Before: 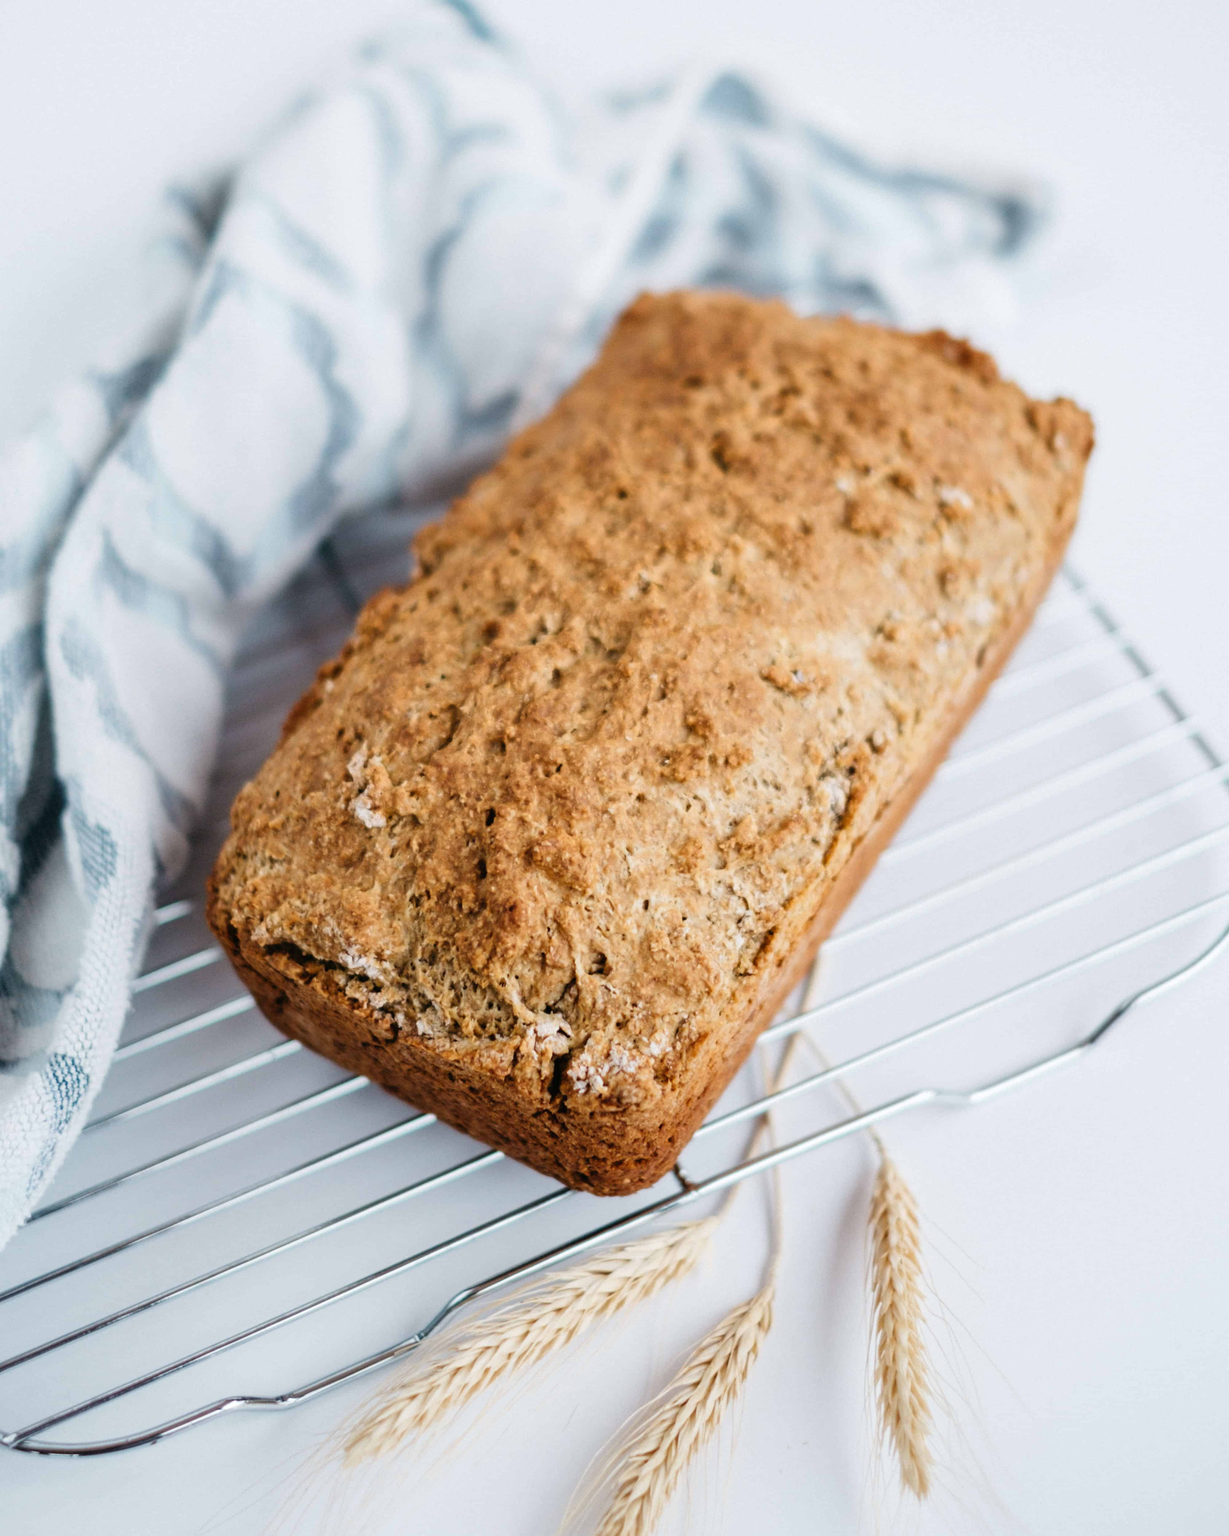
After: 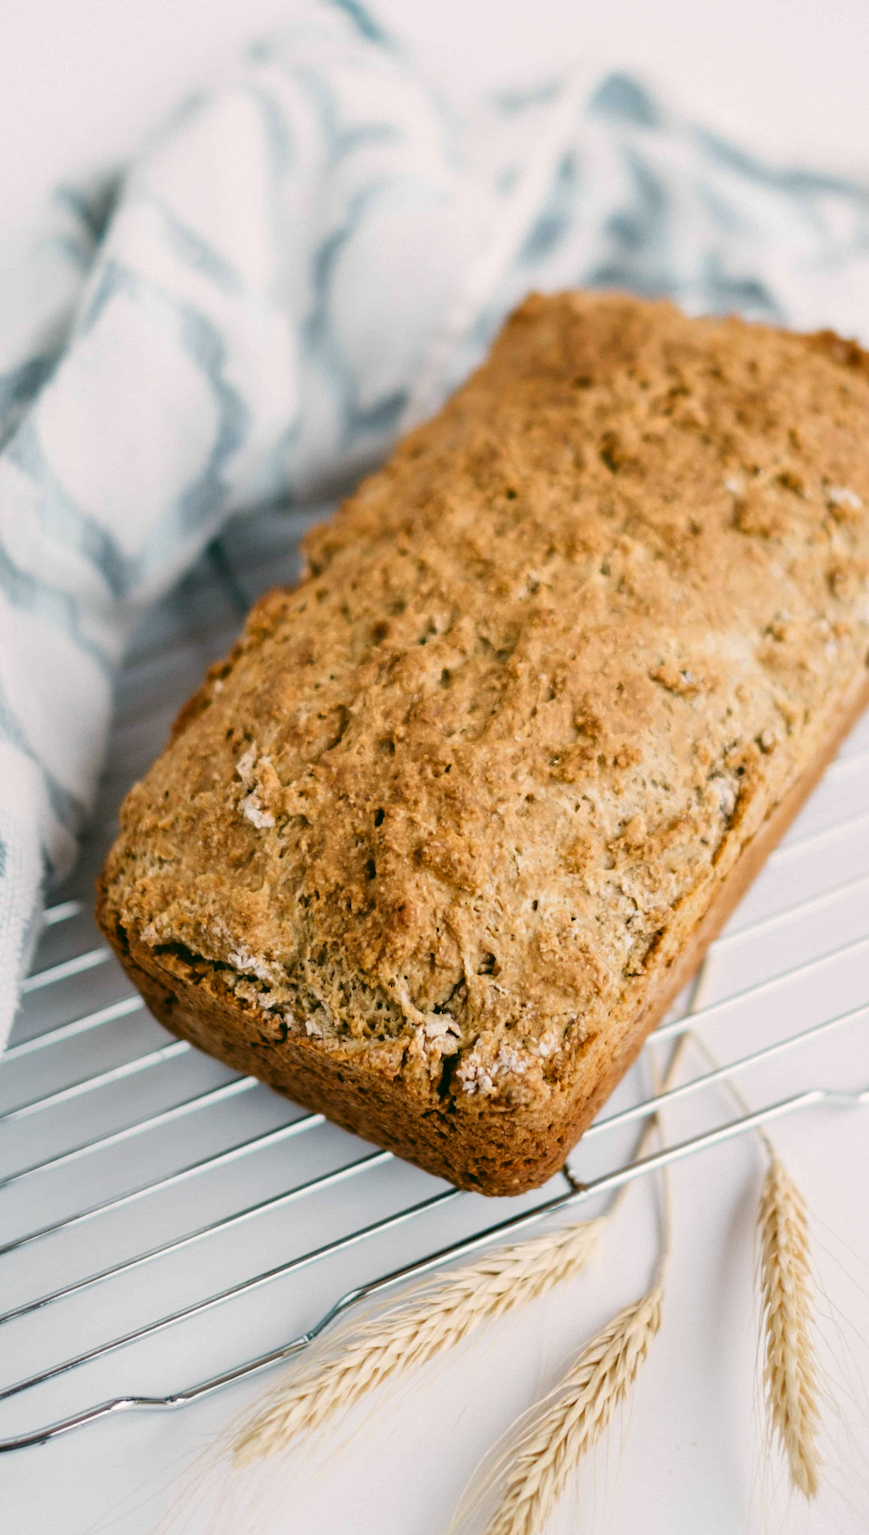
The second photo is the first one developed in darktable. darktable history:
color correction: highlights a* 4.02, highlights b* 4.98, shadows a* -7.55, shadows b* 4.98
crop and rotate: left 9.061%, right 20.142%
contrast brightness saturation: contrast -0.02, brightness -0.01, saturation 0.03
